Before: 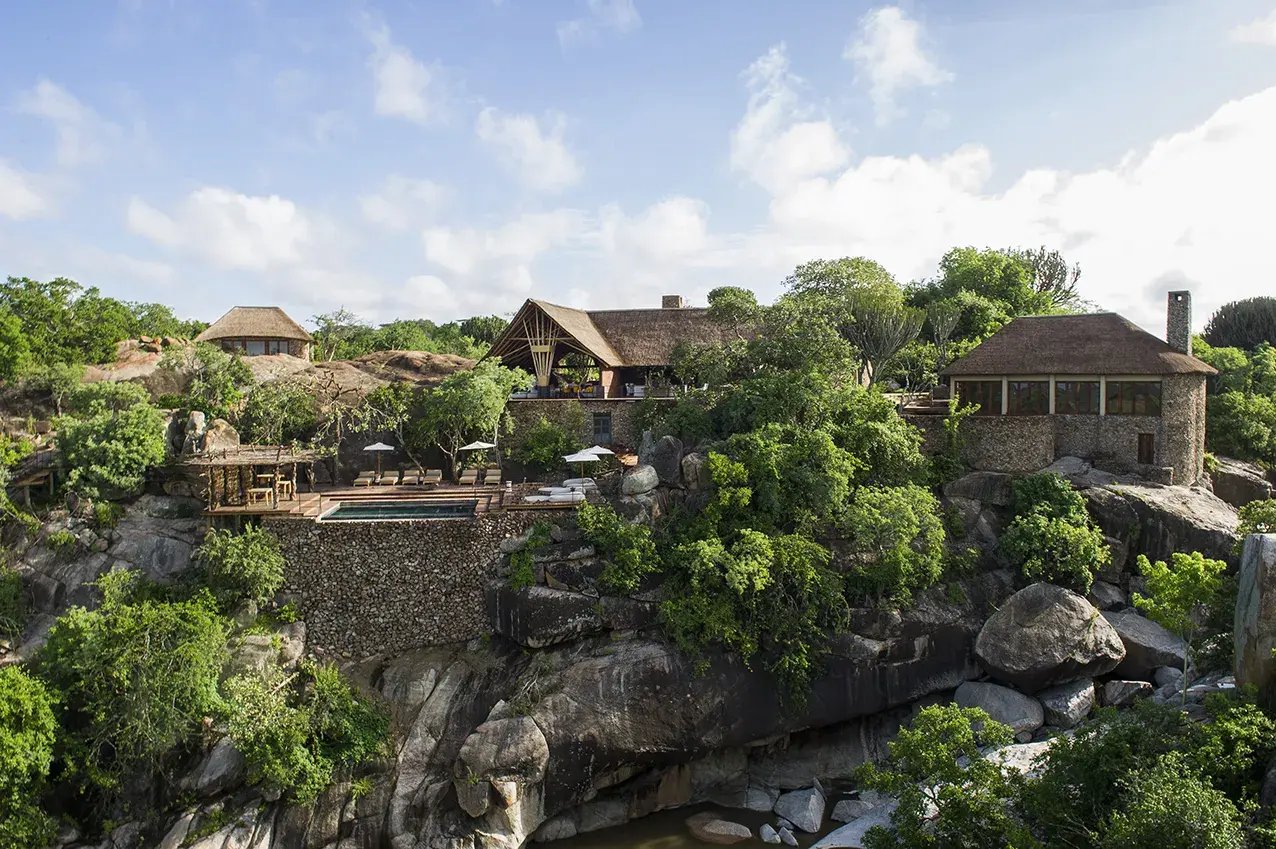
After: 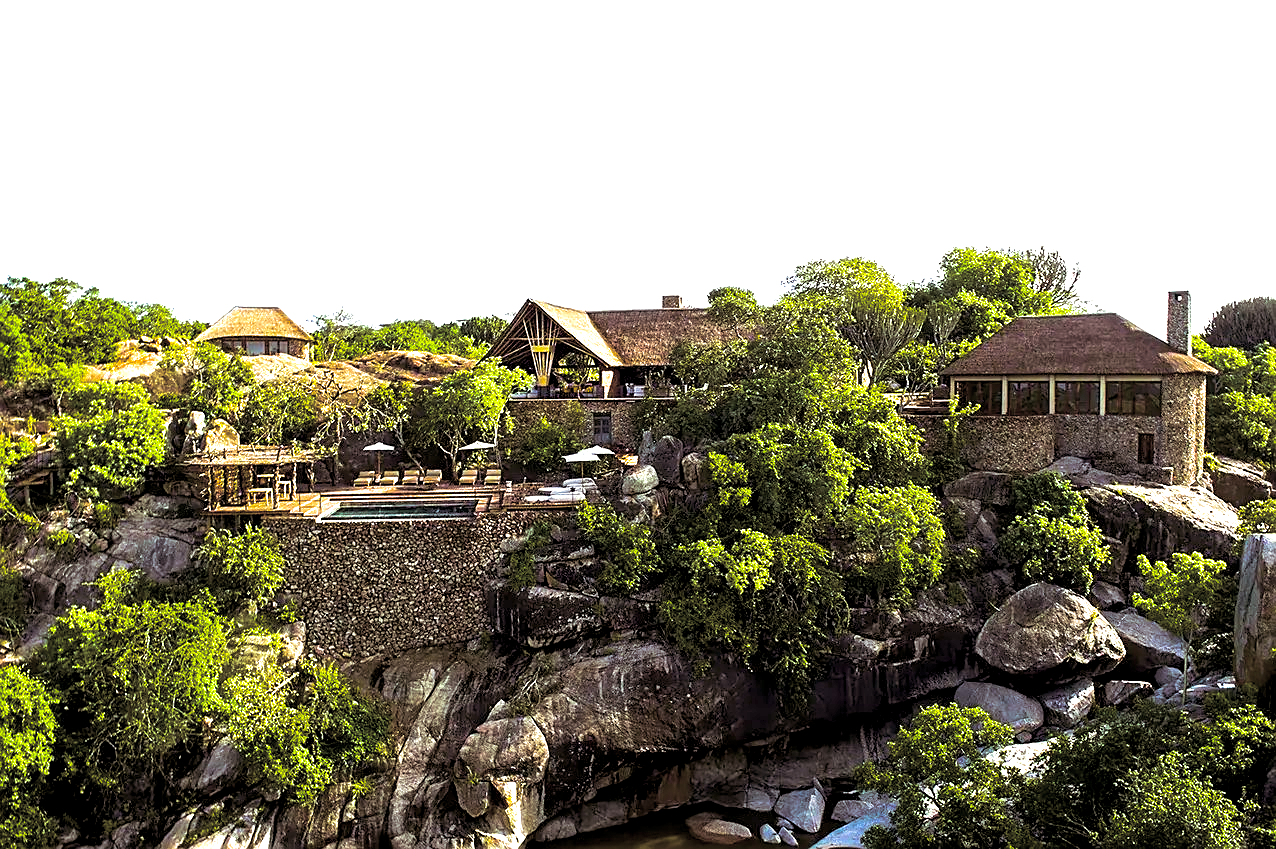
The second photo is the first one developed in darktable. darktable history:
color balance rgb: linear chroma grading › global chroma 25%, perceptual saturation grading › global saturation 40%, perceptual brilliance grading › global brilliance 30%, global vibrance 40%
exposure: black level correction 0.009, exposure 0.014 EV, compensate highlight preservation false
sharpen: on, module defaults
split-toning: shadows › saturation 0.2
